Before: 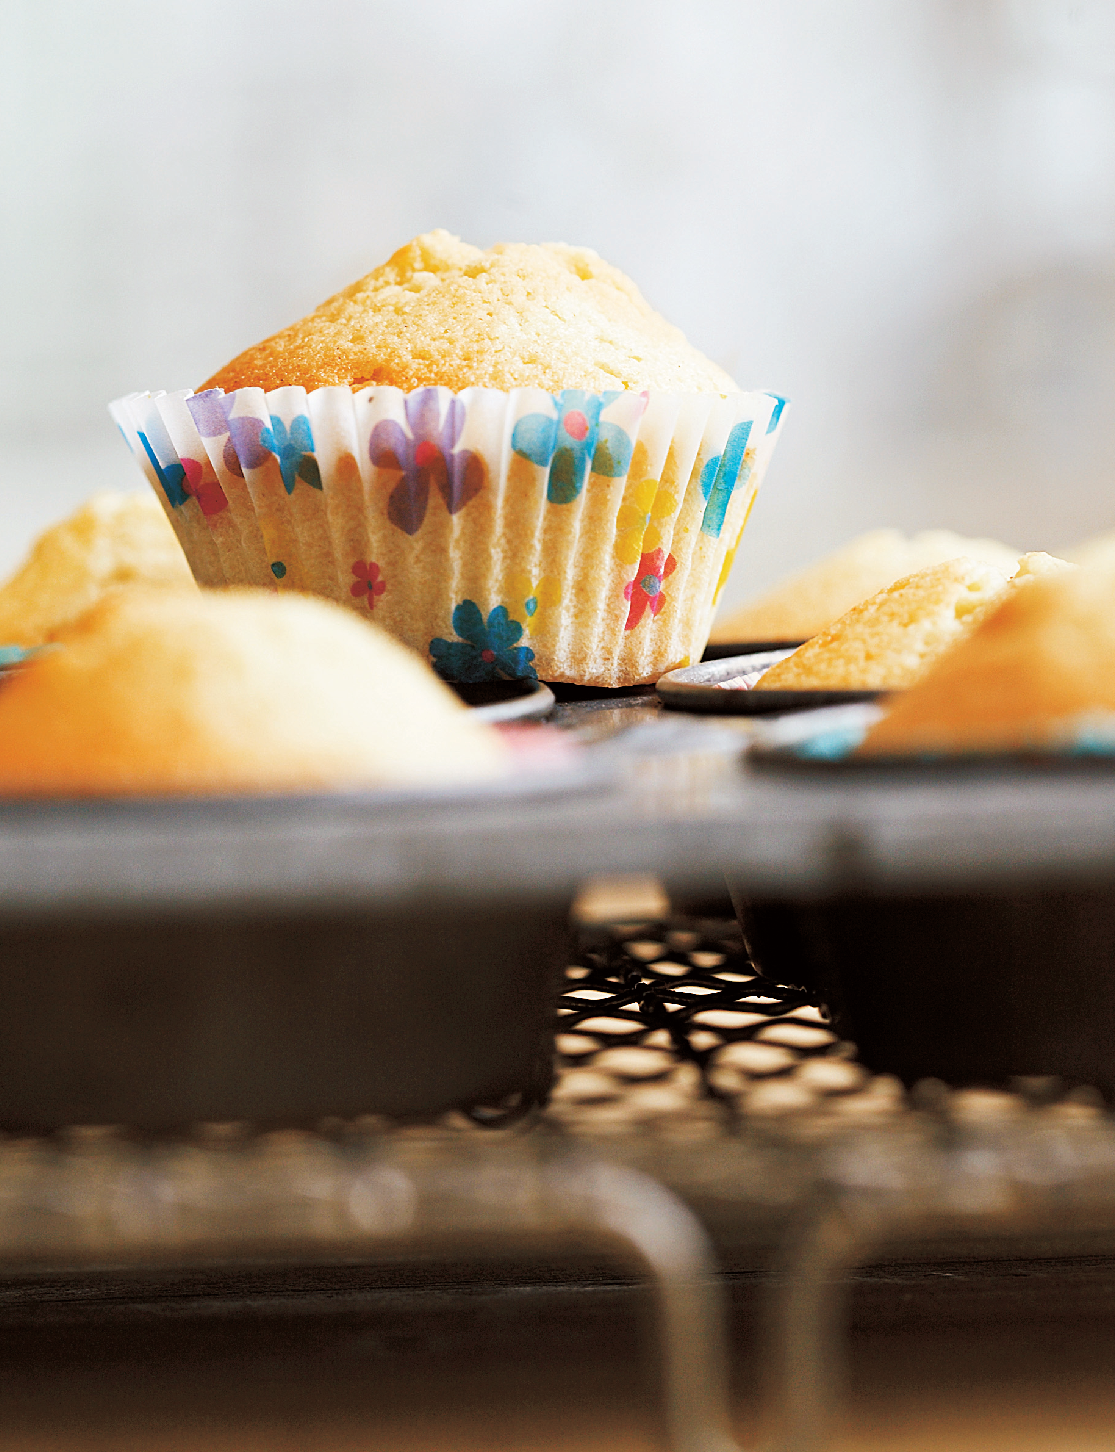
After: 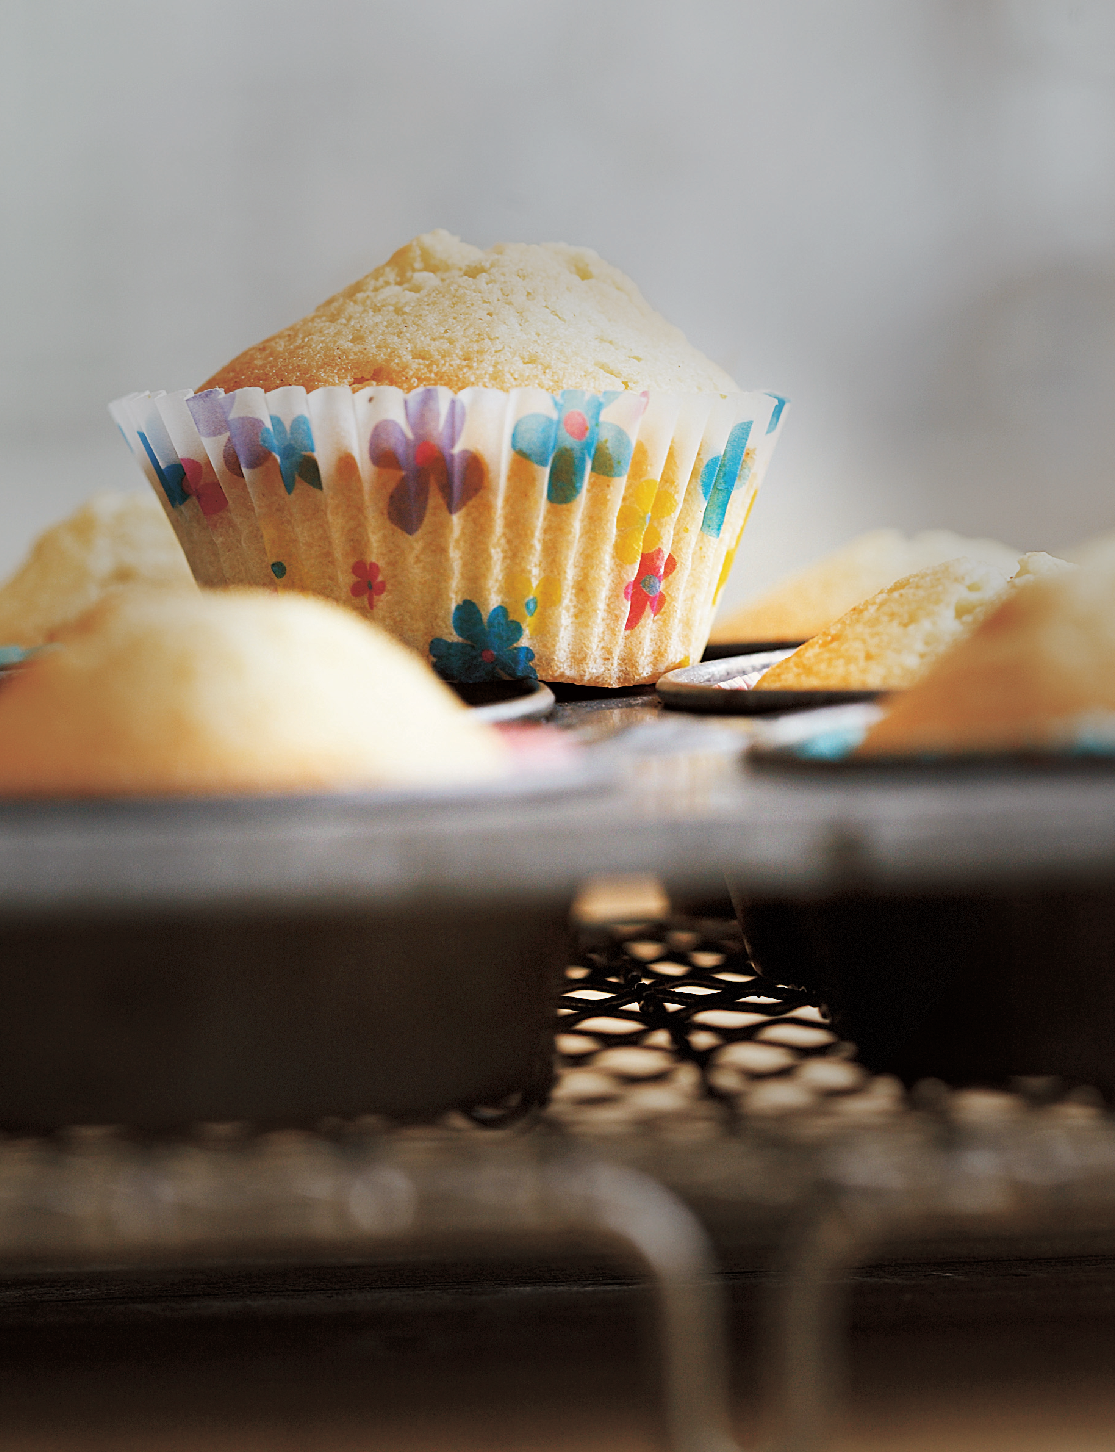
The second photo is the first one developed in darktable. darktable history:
vignetting: fall-off start 31.36%, fall-off radius 33.41%, brightness -0.426, saturation -0.211, dithering 8-bit output, unbound false
